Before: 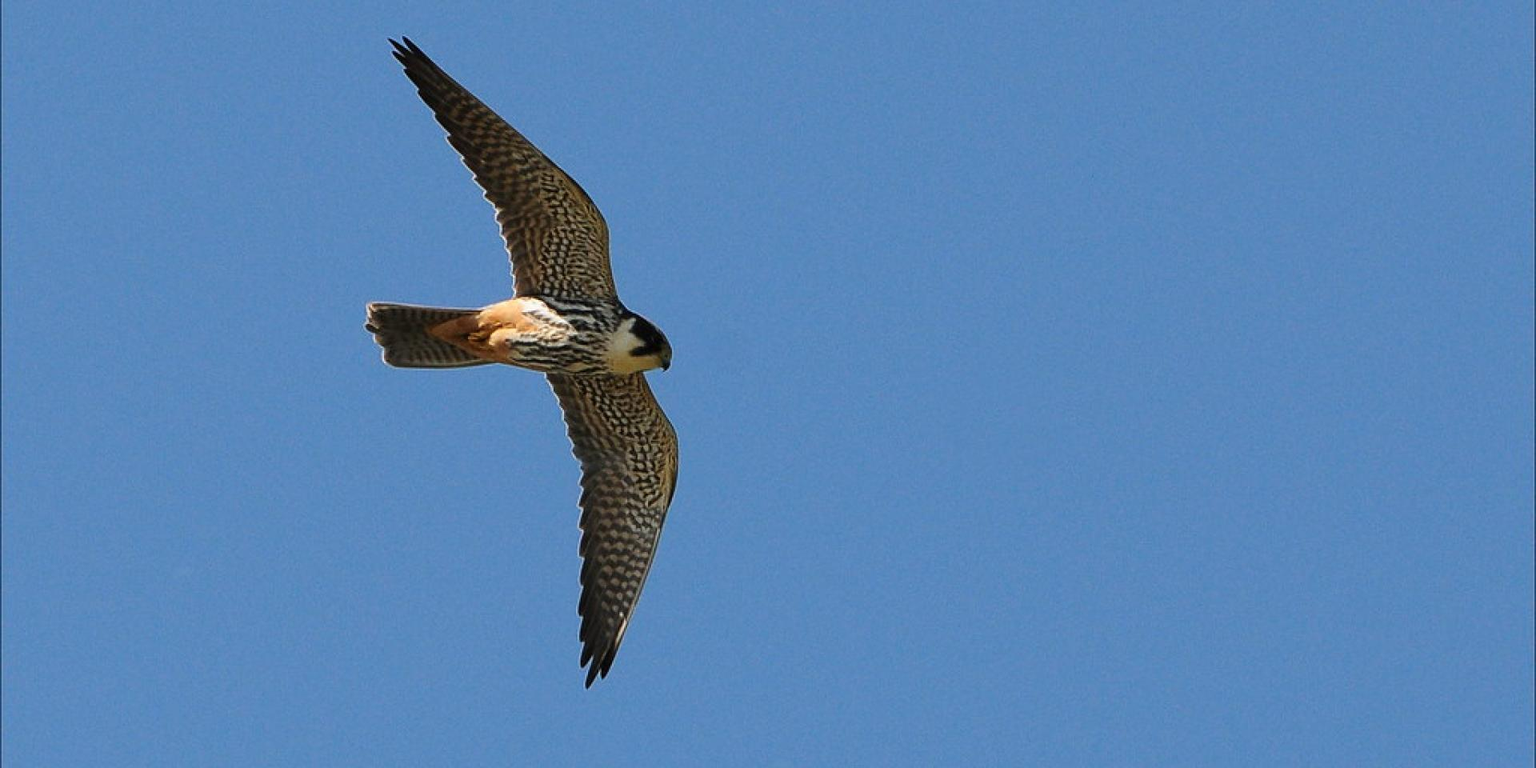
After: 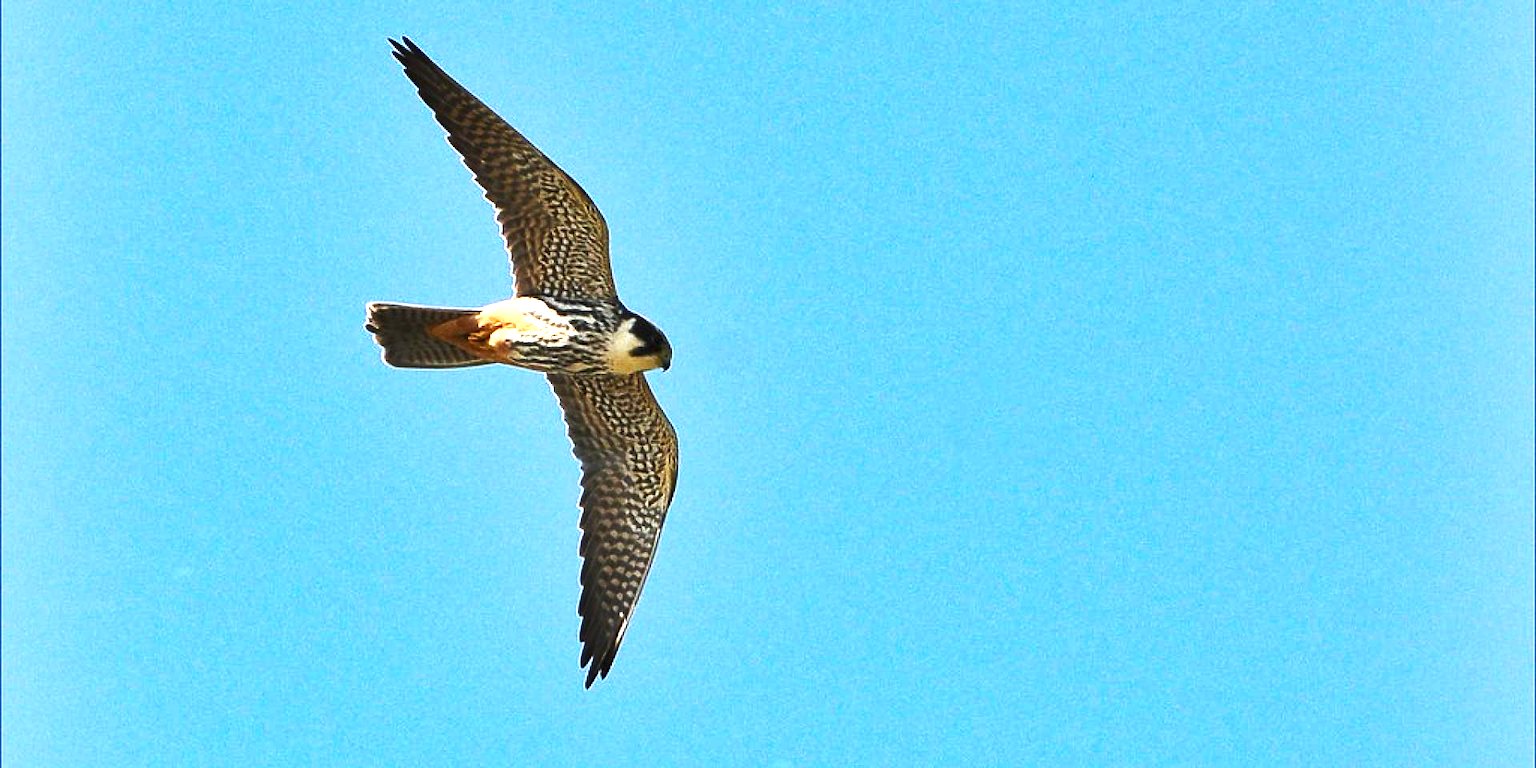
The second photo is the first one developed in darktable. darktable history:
exposure: black level correction 0, exposure 1.741 EV, compensate exposure bias true, compensate highlight preservation false
shadows and highlights: shadows color adjustment 97.66%, soften with gaussian
